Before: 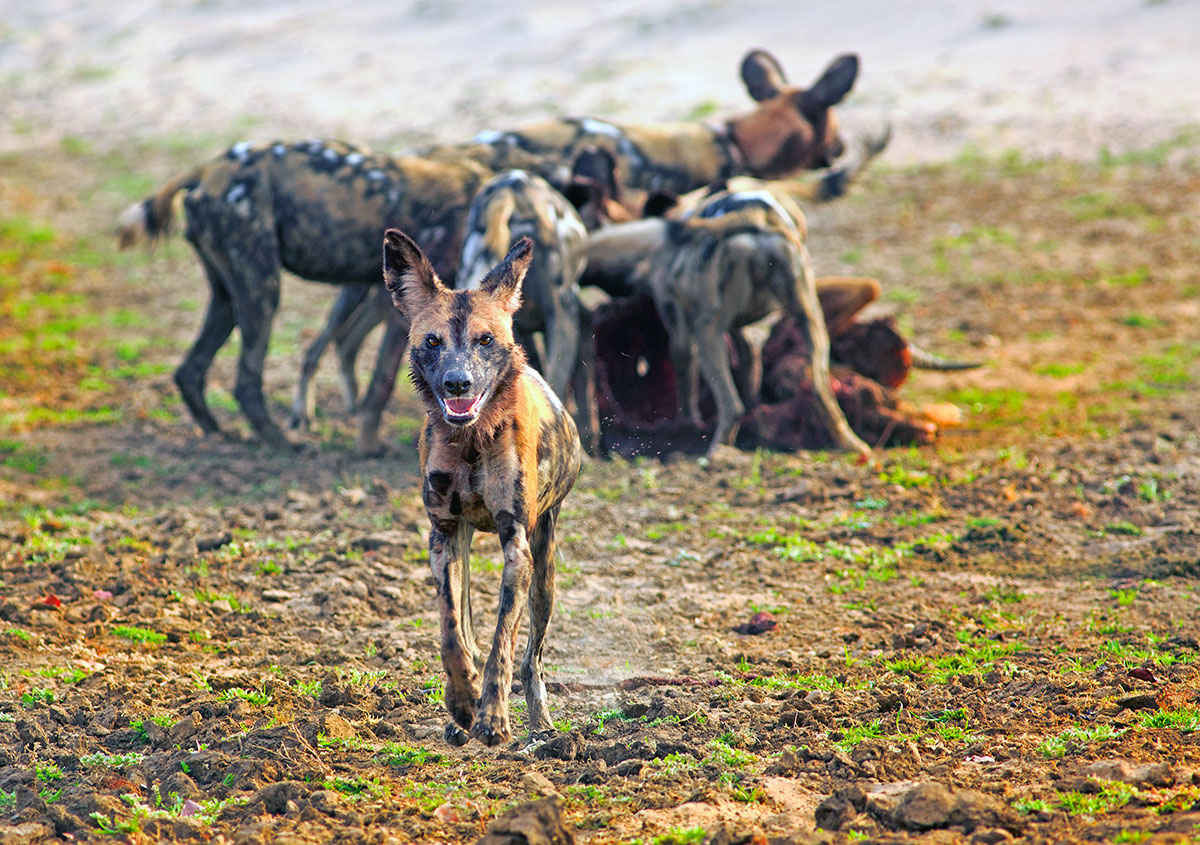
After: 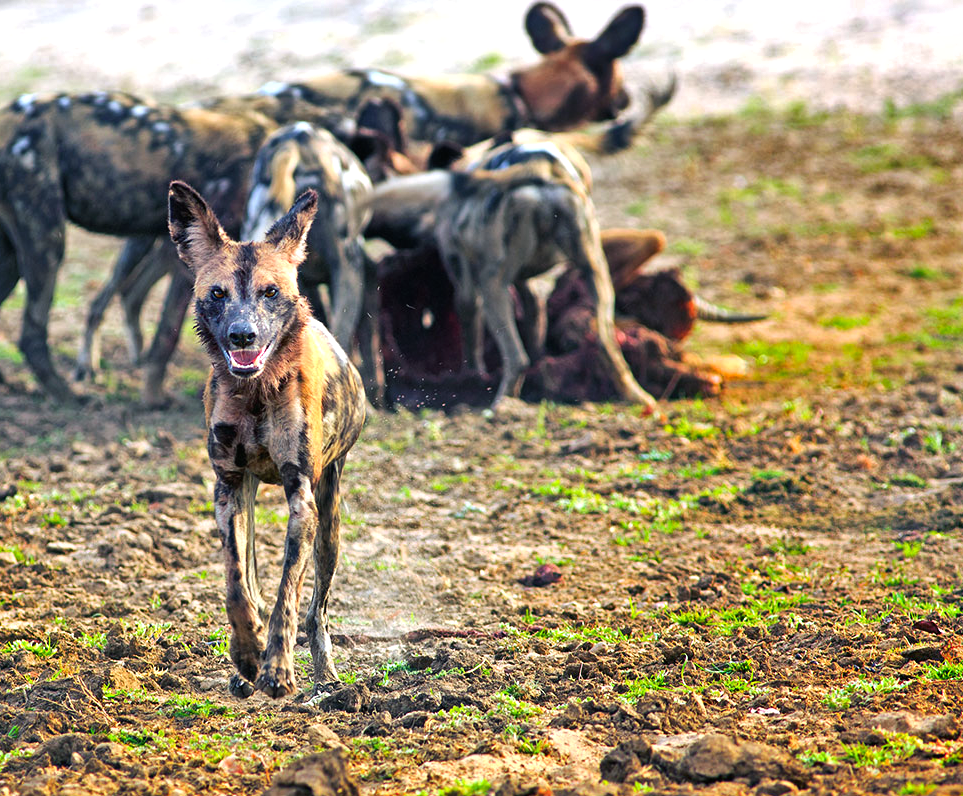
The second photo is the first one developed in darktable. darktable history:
crop and rotate: left 17.959%, top 5.771%, right 1.742%
shadows and highlights: soften with gaussian
tone equalizer: -8 EV -0.417 EV, -7 EV -0.389 EV, -6 EV -0.333 EV, -5 EV -0.222 EV, -3 EV 0.222 EV, -2 EV 0.333 EV, -1 EV 0.389 EV, +0 EV 0.417 EV, edges refinement/feathering 500, mask exposure compensation -1.57 EV, preserve details no
